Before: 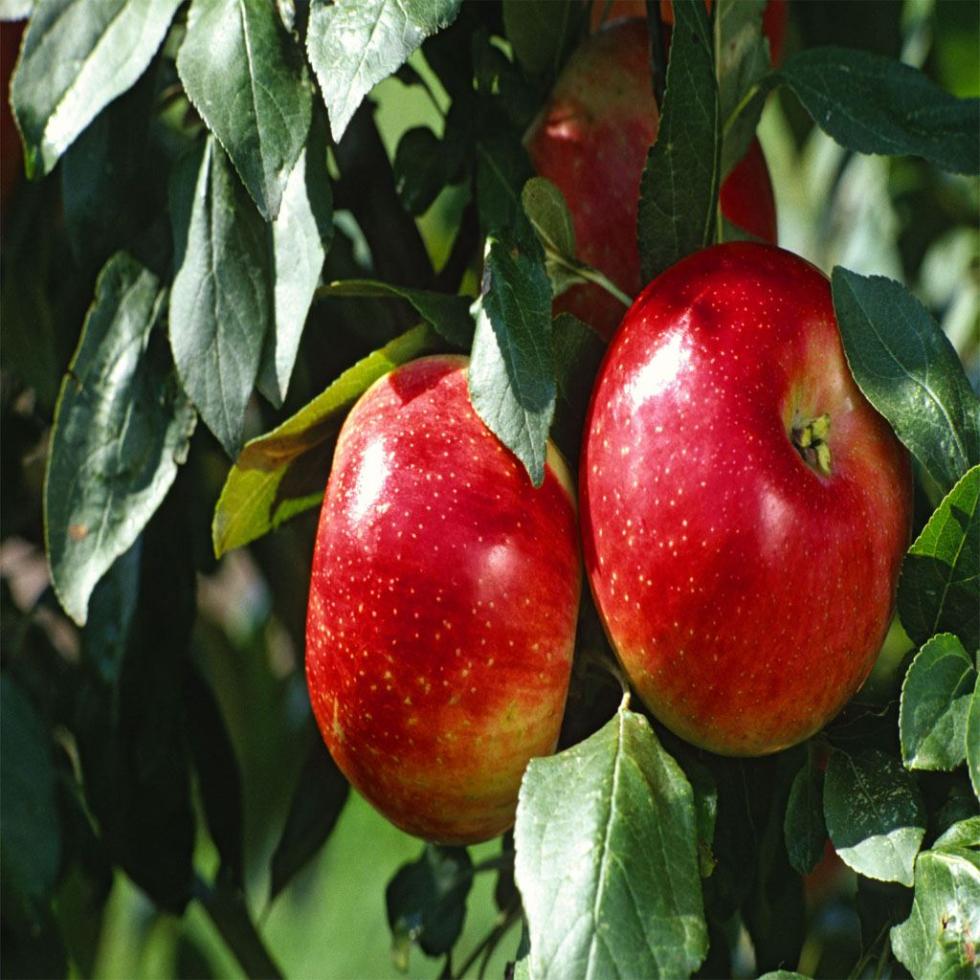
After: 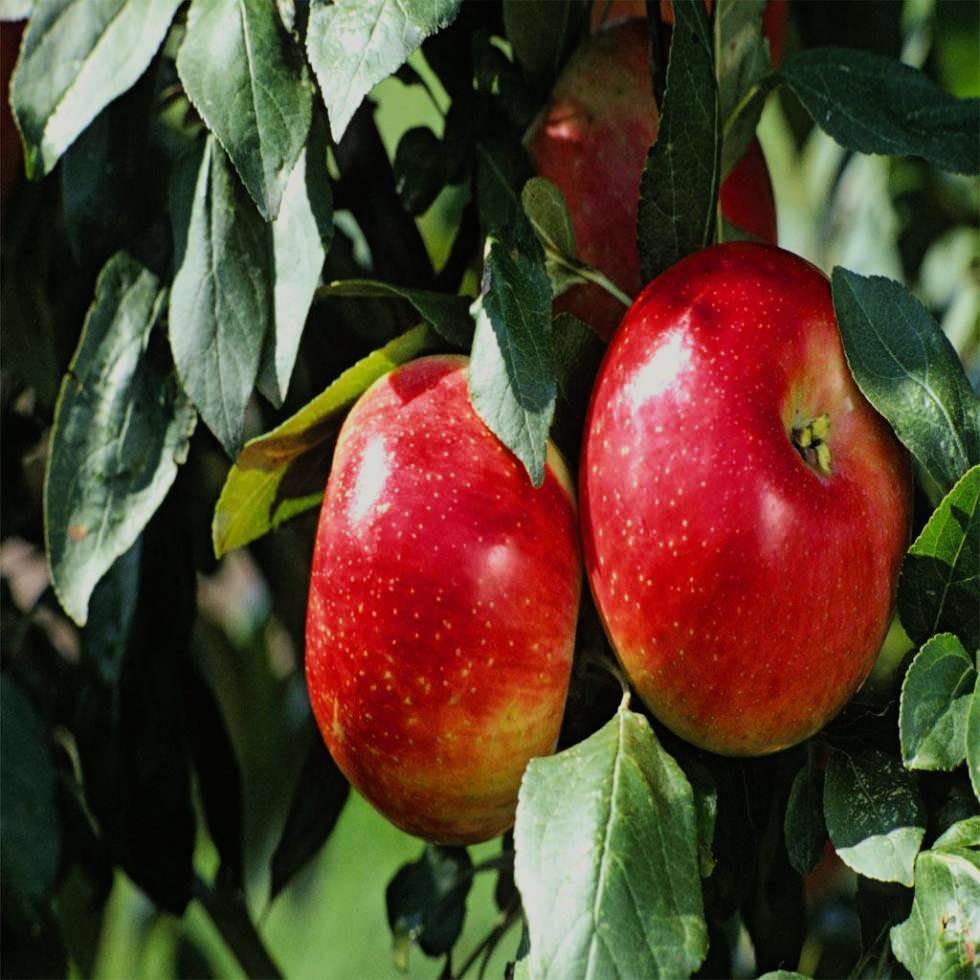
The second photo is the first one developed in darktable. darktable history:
exposure: exposure 0.128 EV, compensate highlight preservation false
filmic rgb: black relative exposure -7.65 EV, white relative exposure 4.56 EV, hardness 3.61, color science v6 (2022)
